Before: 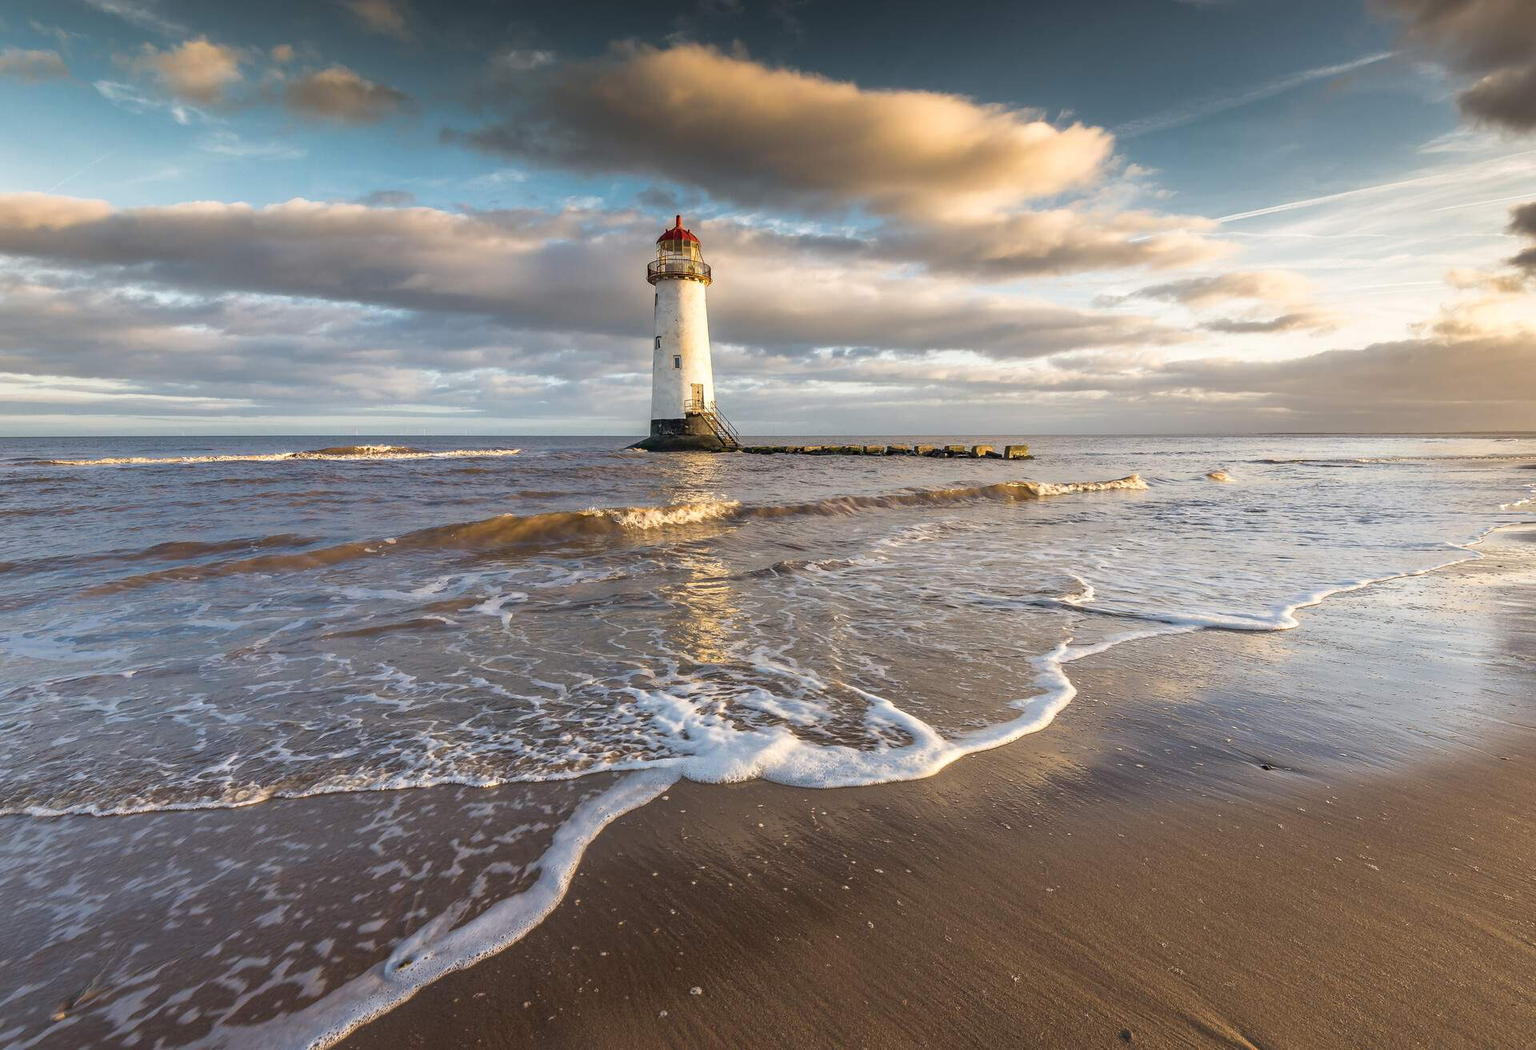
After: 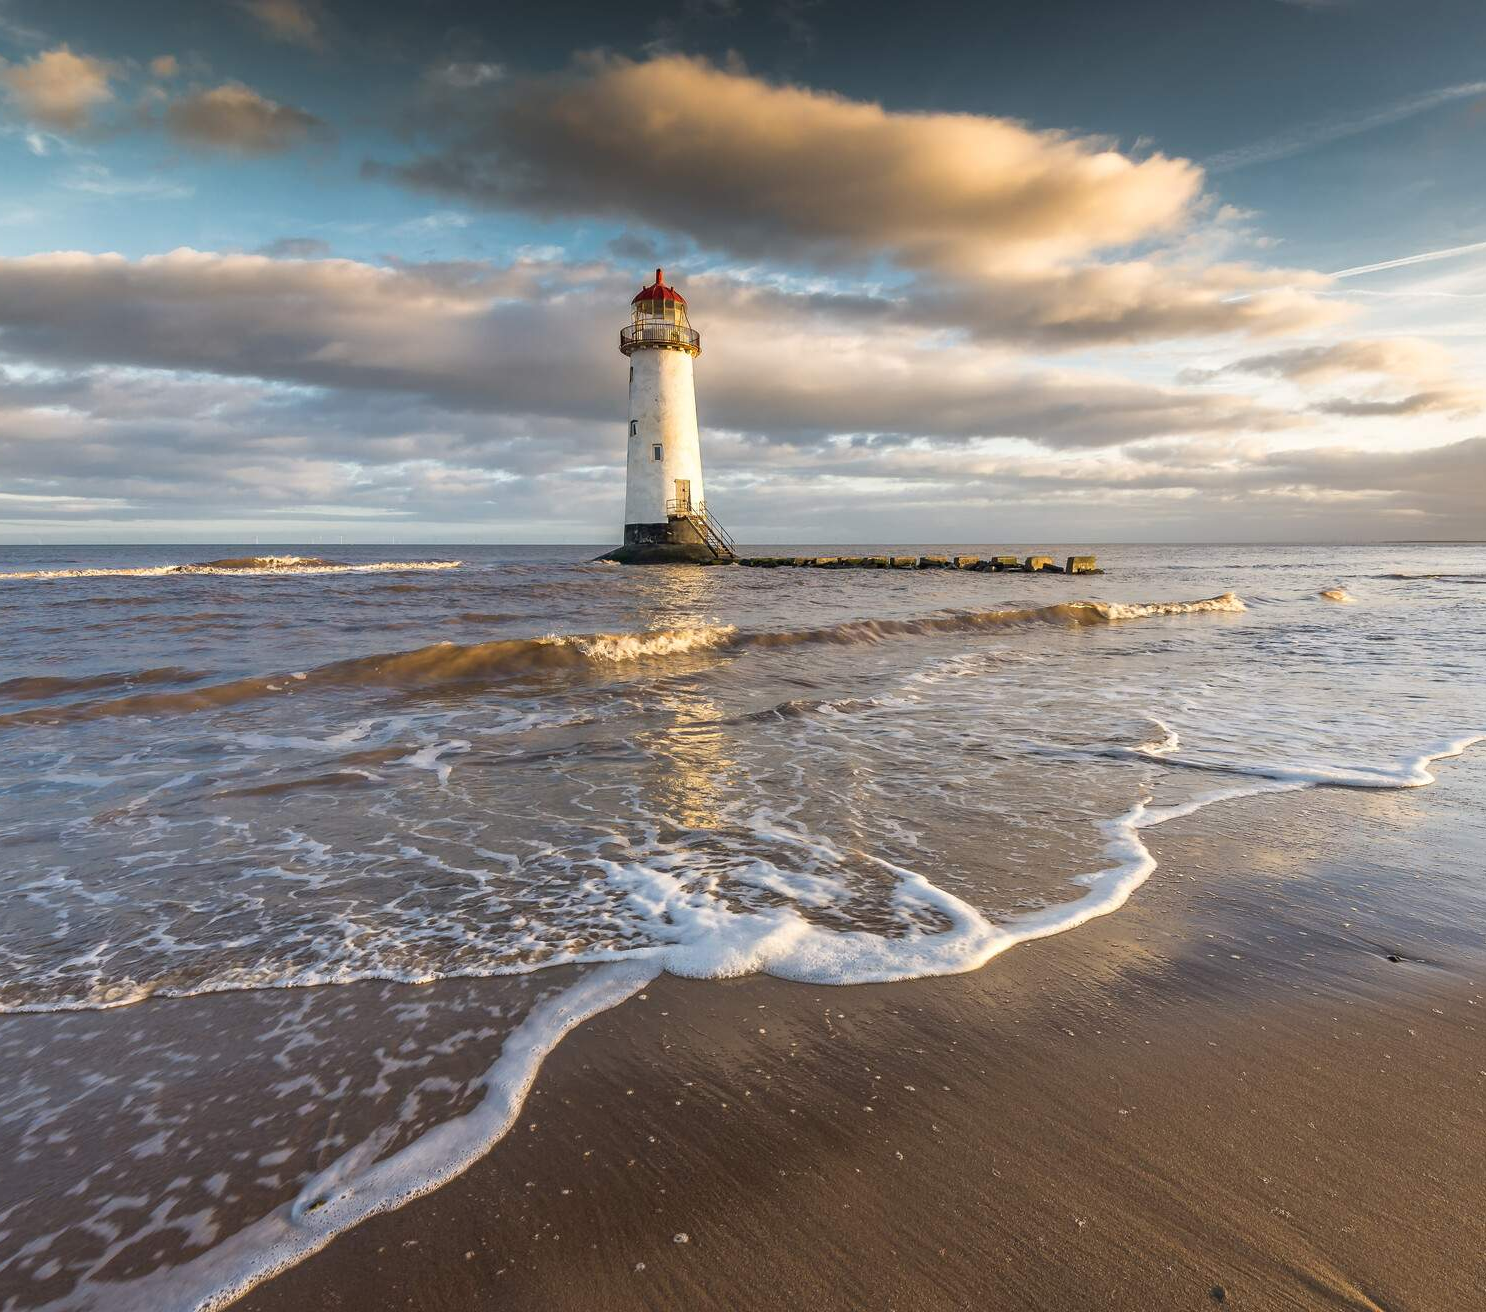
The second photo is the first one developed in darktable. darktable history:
crop: left 9.854%, right 12.719%
